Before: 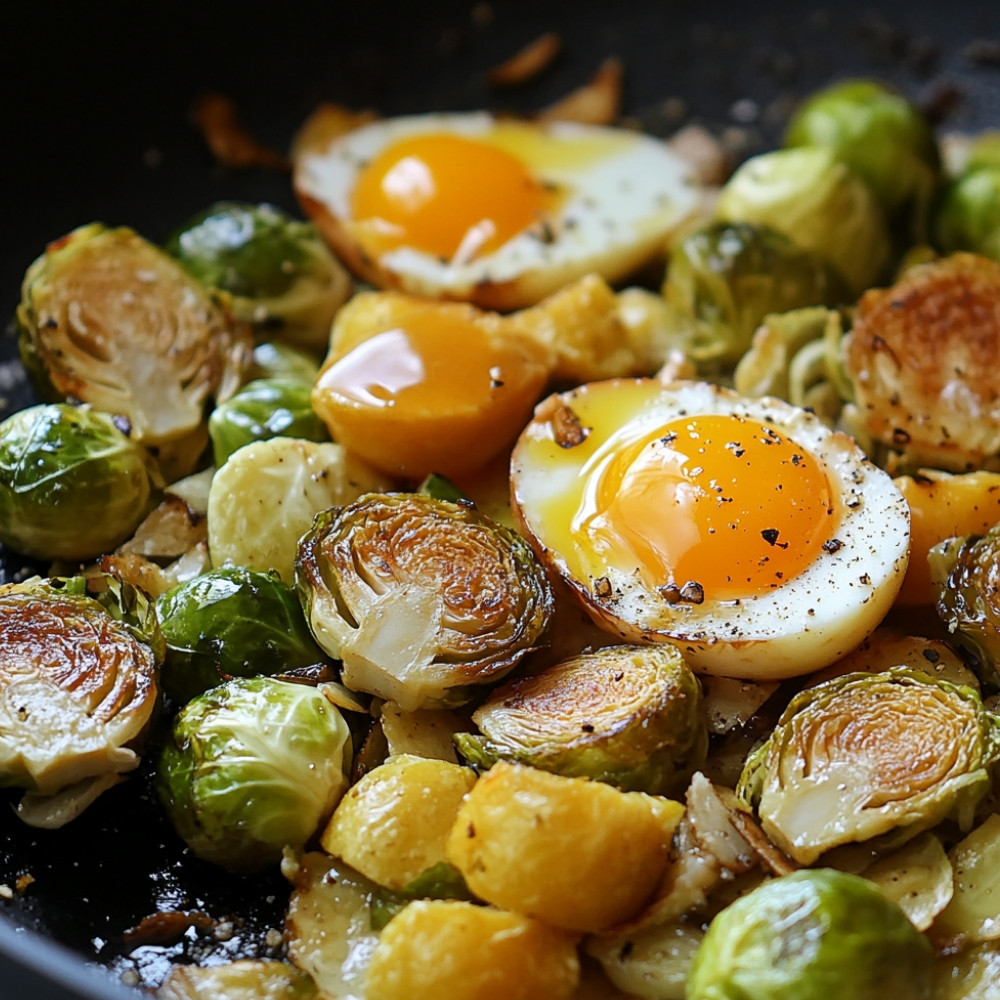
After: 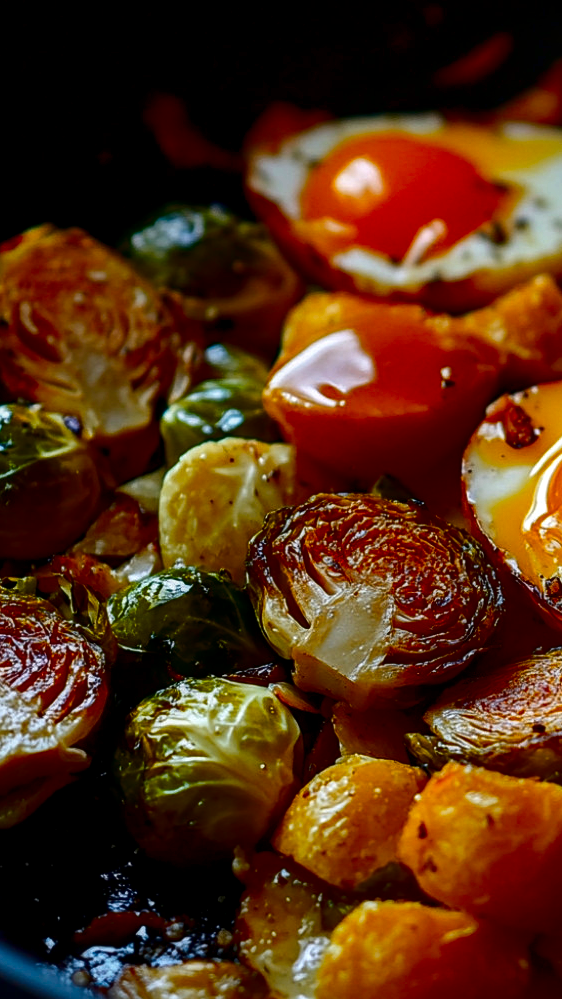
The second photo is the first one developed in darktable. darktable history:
color balance rgb: perceptual saturation grading › global saturation 30.349%, global vibrance 9.483%
exposure: compensate highlight preservation false
local contrast: on, module defaults
crop: left 4.92%, right 38.877%
color zones: curves: ch1 [(0.239, 0.552) (0.75, 0.5)]; ch2 [(0.25, 0.462) (0.749, 0.457)]
contrast brightness saturation: contrast 0.092, brightness -0.581, saturation 0.172
